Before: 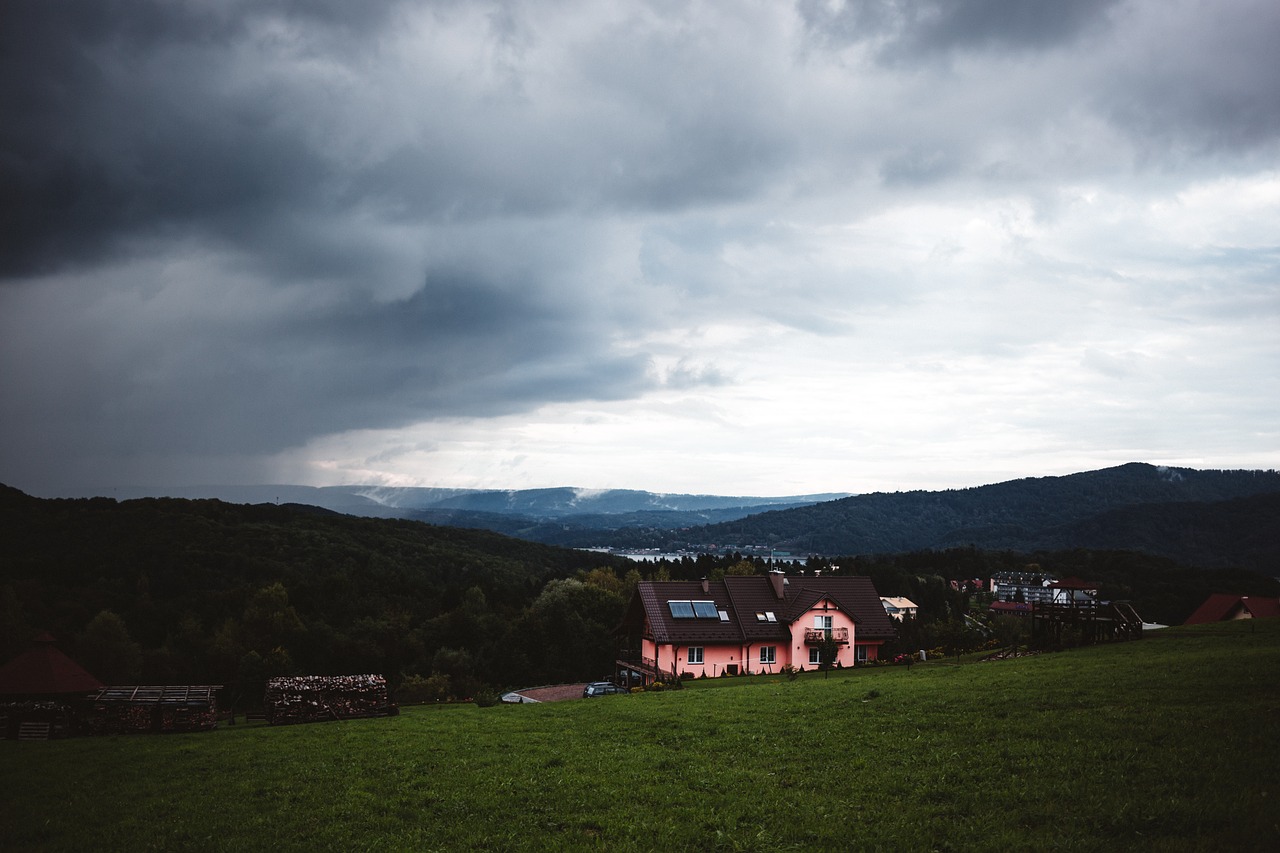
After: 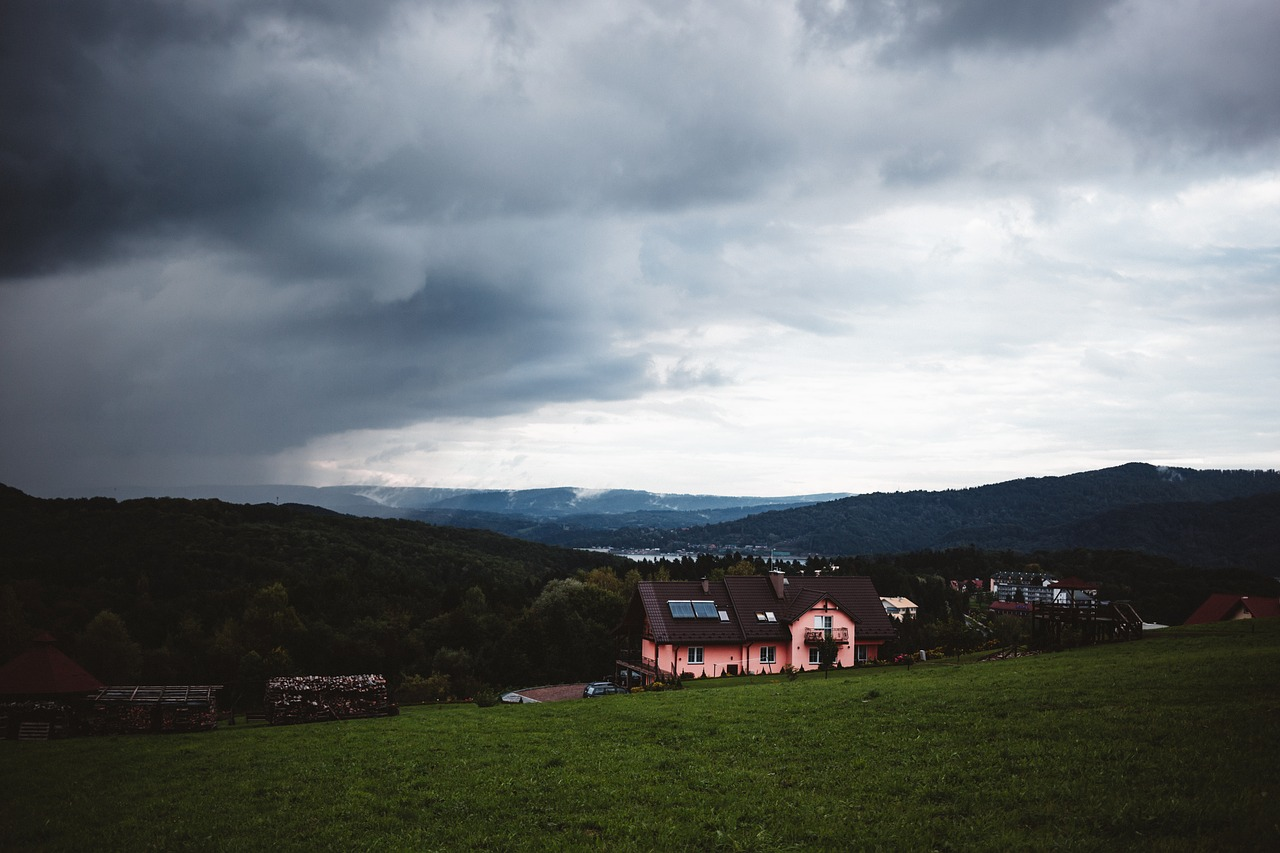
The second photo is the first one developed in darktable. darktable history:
tone equalizer: -7 EV 0.17 EV, -6 EV 0.115 EV, -5 EV 0.106 EV, -4 EV 0.048 EV, -2 EV -0.038 EV, -1 EV -0.053 EV, +0 EV -0.057 EV
